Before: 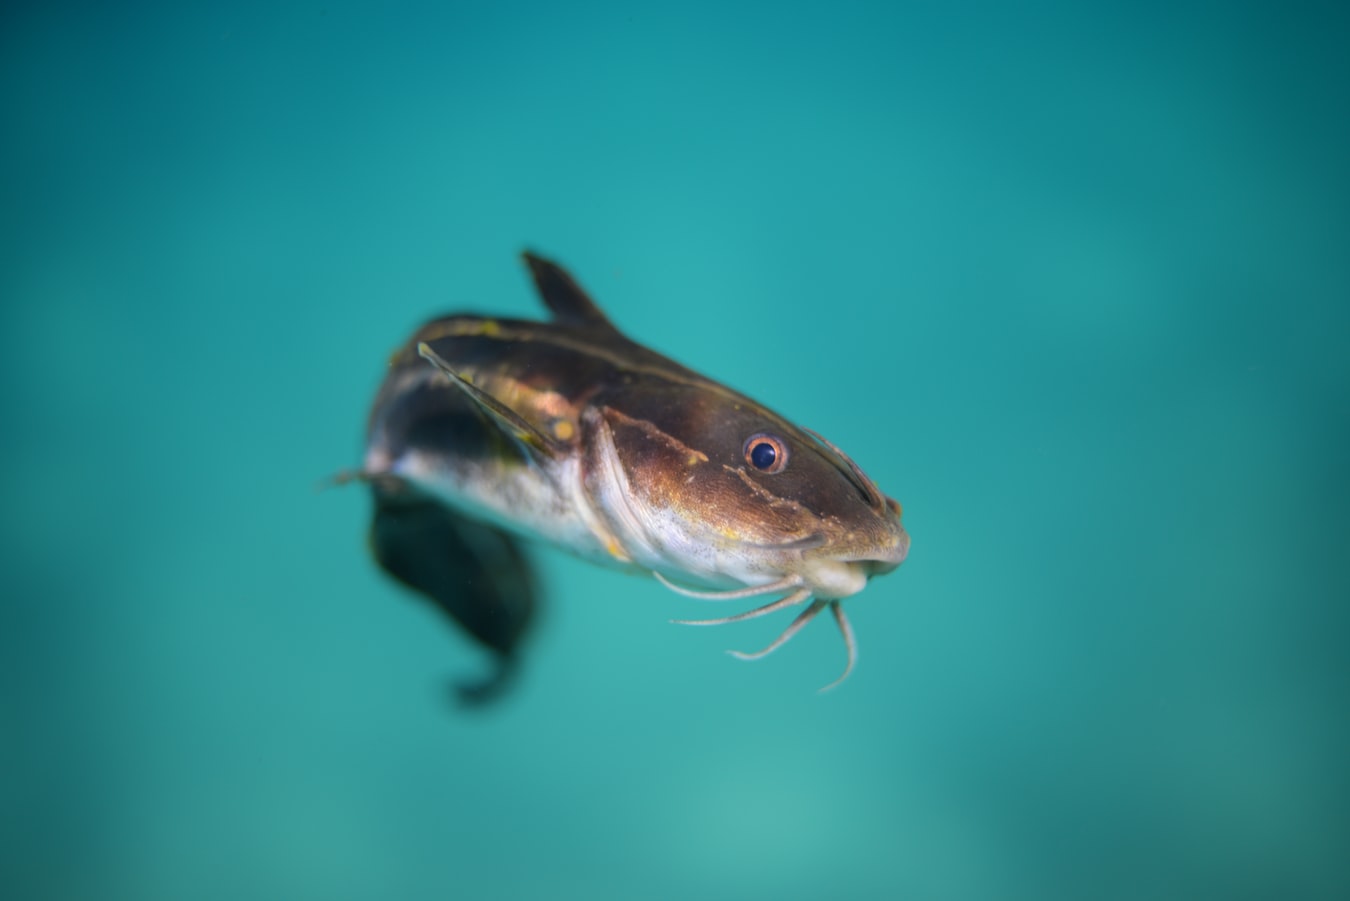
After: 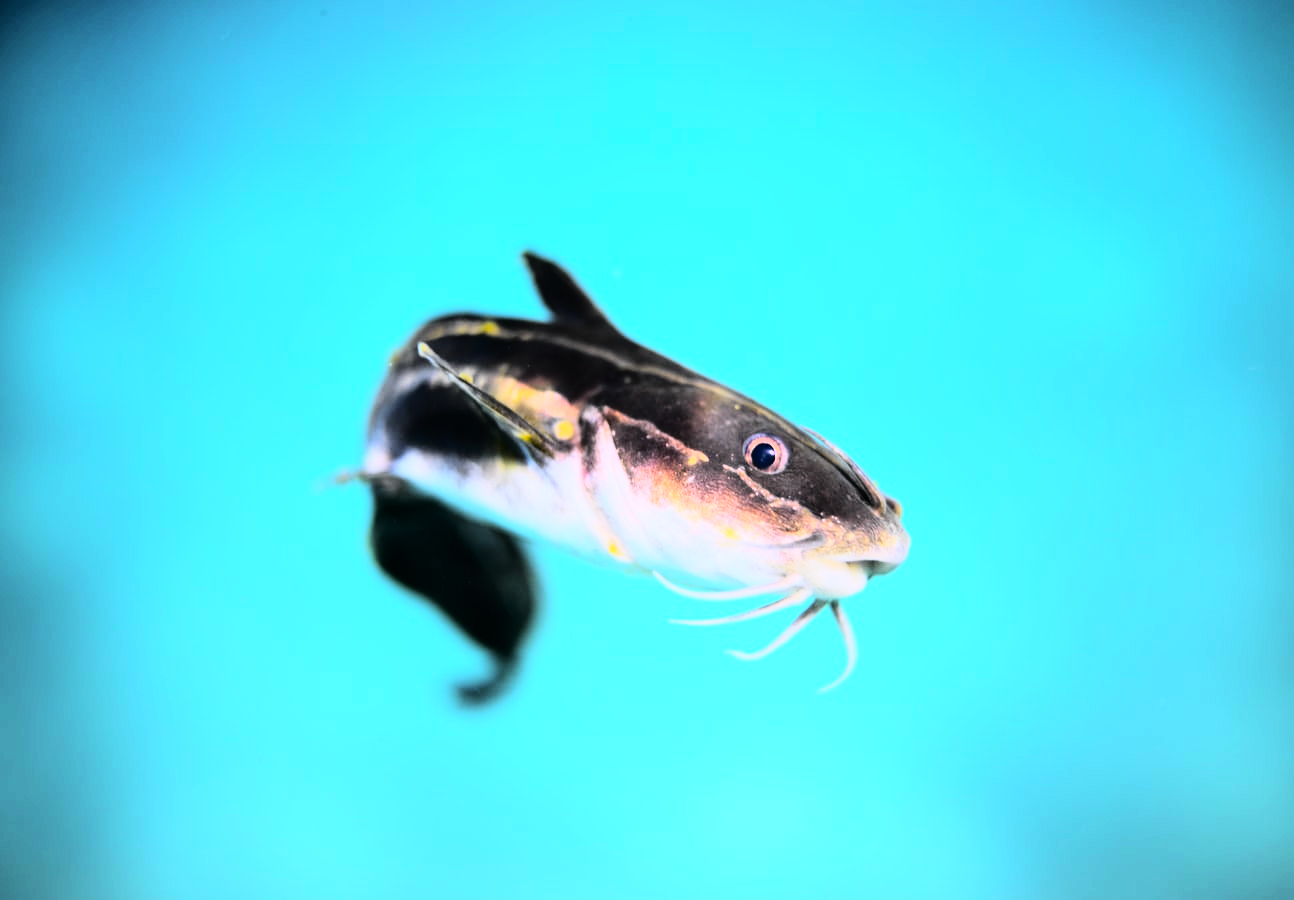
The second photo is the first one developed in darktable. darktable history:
color calibration: illuminant custom, x 0.363, y 0.385, temperature 4528.03 K
crop: right 4.126%, bottom 0.031%
tone curve: curves: ch0 [(0, 0) (0.136, 0.084) (0.346, 0.366) (0.489, 0.559) (0.66, 0.748) (0.849, 0.902) (1, 0.974)]; ch1 [(0, 0) (0.353, 0.344) (0.45, 0.46) (0.498, 0.498) (0.521, 0.512) (0.563, 0.559) (0.592, 0.605) (0.641, 0.673) (1, 1)]; ch2 [(0, 0) (0.333, 0.346) (0.375, 0.375) (0.424, 0.43) (0.476, 0.492) (0.502, 0.502) (0.524, 0.531) (0.579, 0.61) (0.612, 0.644) (0.641, 0.722) (1, 1)], color space Lab, independent channels, preserve colors none
rgb curve: curves: ch0 [(0, 0) (0.21, 0.15) (0.24, 0.21) (0.5, 0.75) (0.75, 0.96) (0.89, 0.99) (1, 1)]; ch1 [(0, 0.02) (0.21, 0.13) (0.25, 0.2) (0.5, 0.67) (0.75, 0.9) (0.89, 0.97) (1, 1)]; ch2 [(0, 0.02) (0.21, 0.13) (0.25, 0.2) (0.5, 0.67) (0.75, 0.9) (0.89, 0.97) (1, 1)], compensate middle gray true
